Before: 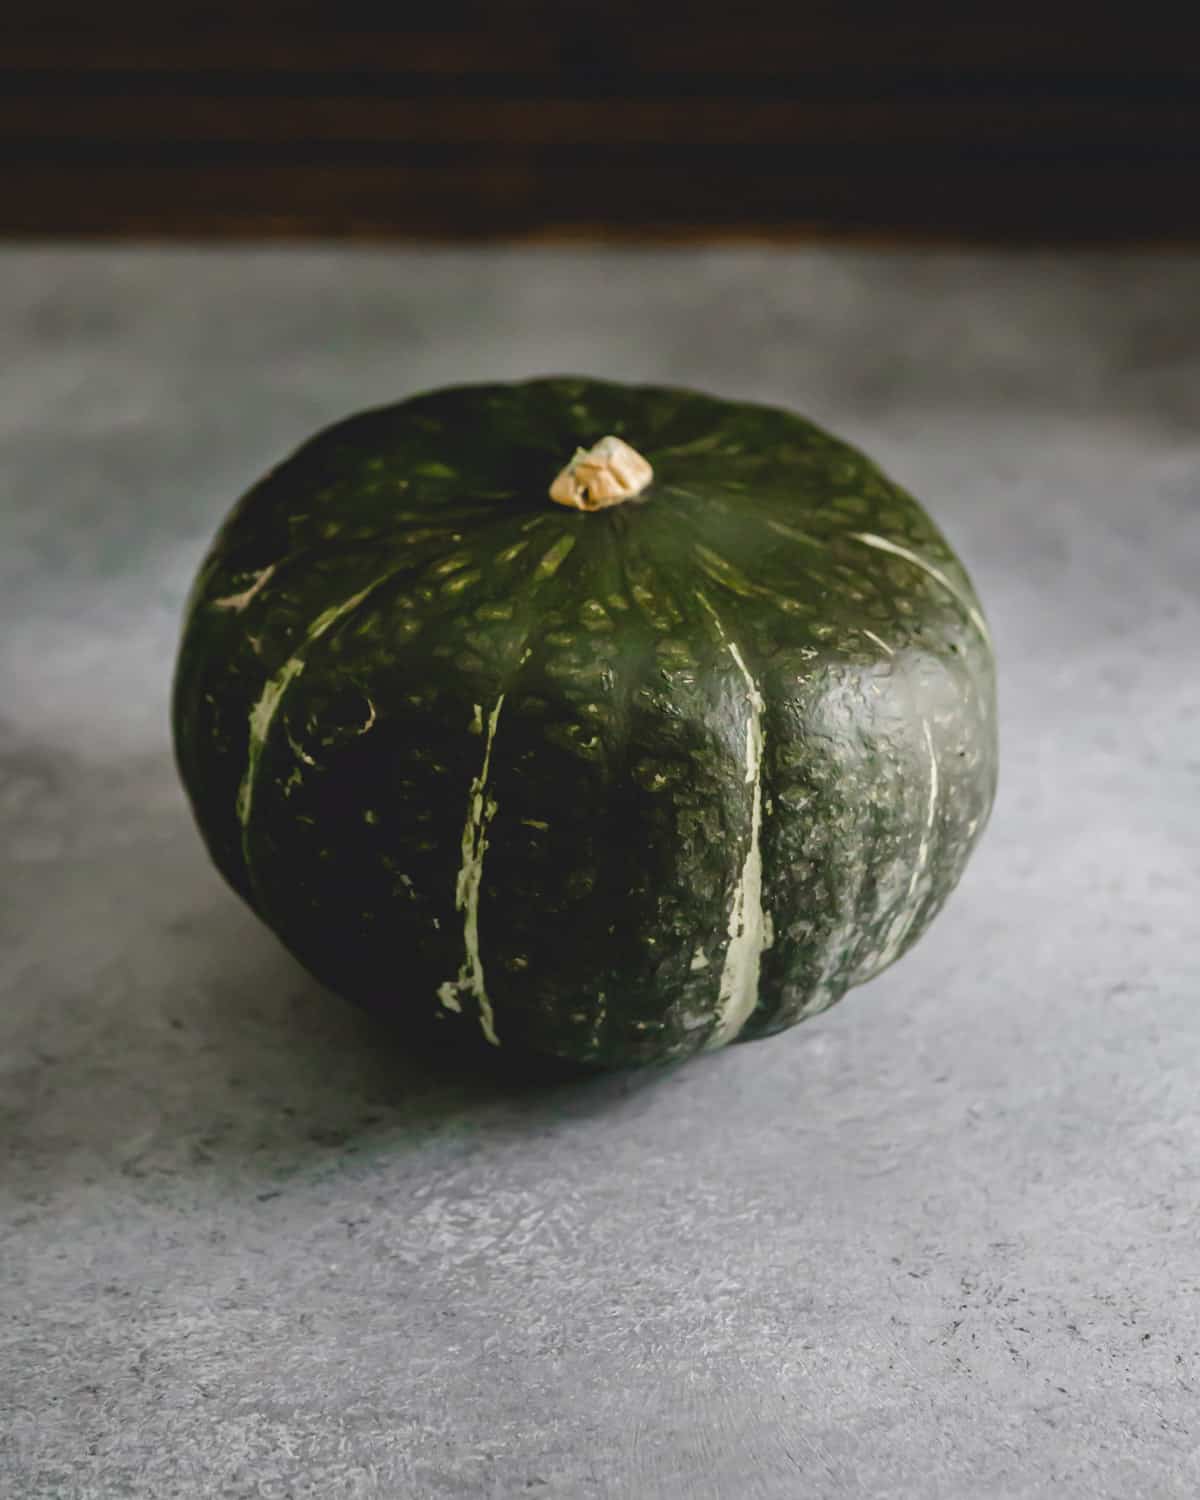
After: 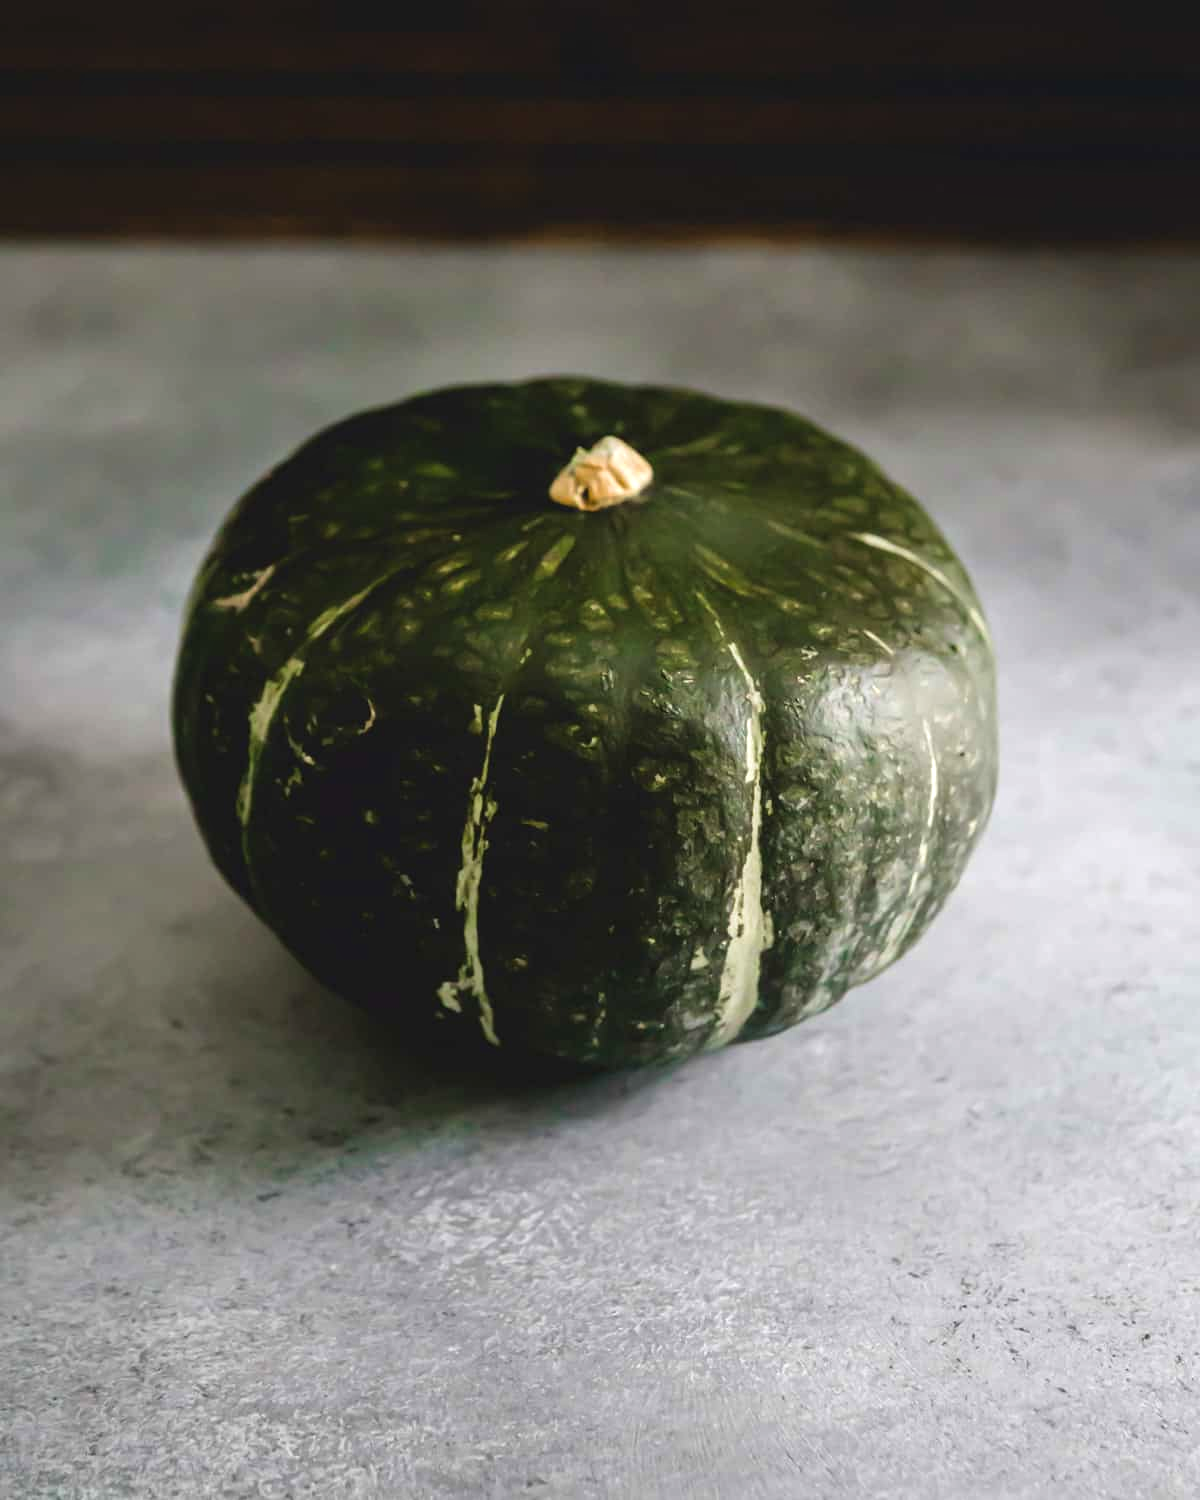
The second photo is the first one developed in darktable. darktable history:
velvia: strength 16.92%
tone equalizer: -8 EV -0.377 EV, -7 EV -0.421 EV, -6 EV -0.342 EV, -5 EV -0.259 EV, -3 EV 0.209 EV, -2 EV 0.315 EV, -1 EV 0.373 EV, +0 EV 0.438 EV
